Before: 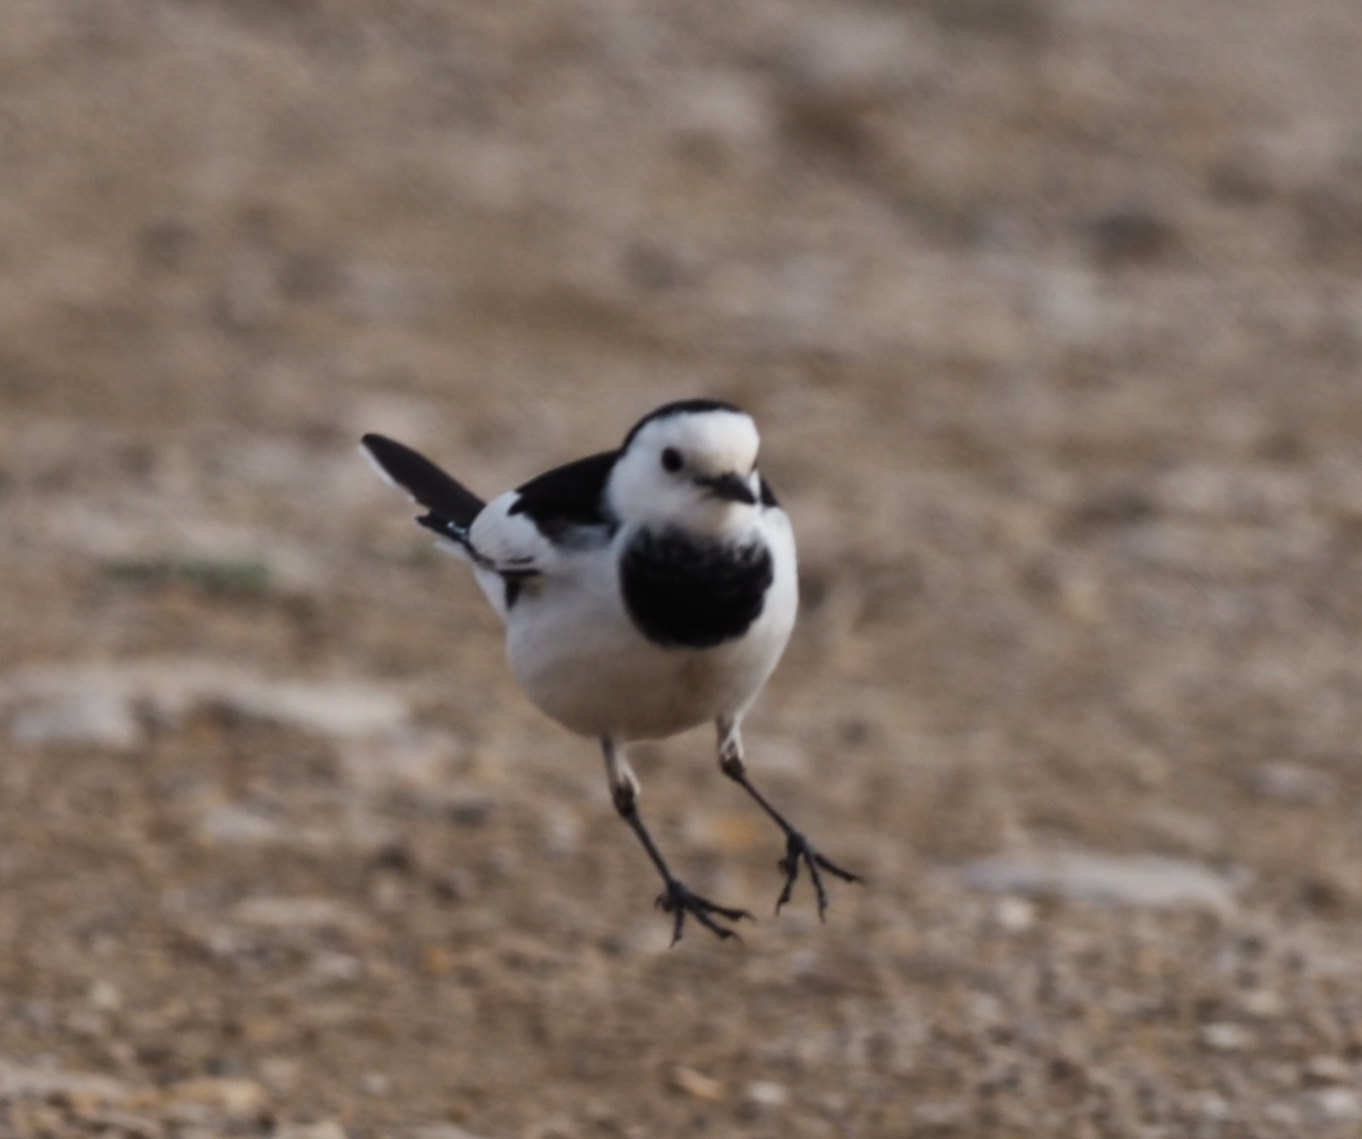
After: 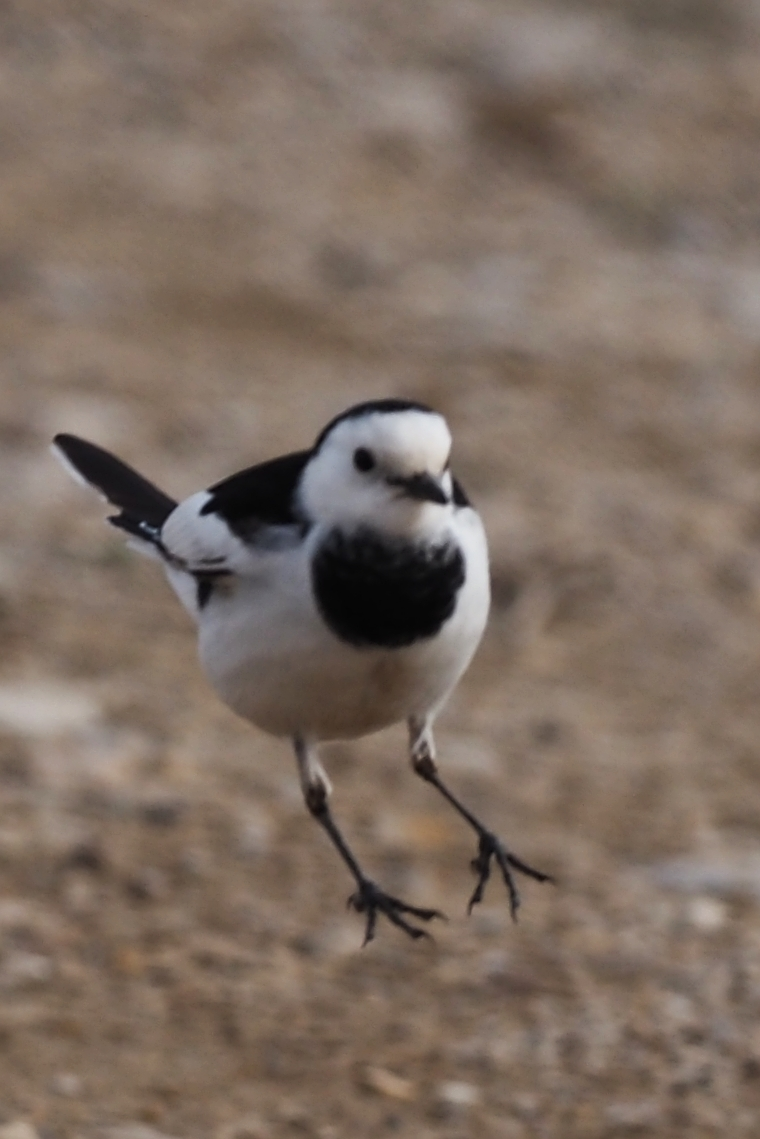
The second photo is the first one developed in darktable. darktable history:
sharpen: on, module defaults
crop and rotate: left 22.656%, right 21.489%
shadows and highlights: shadows -23.43, highlights 47.4, soften with gaussian
